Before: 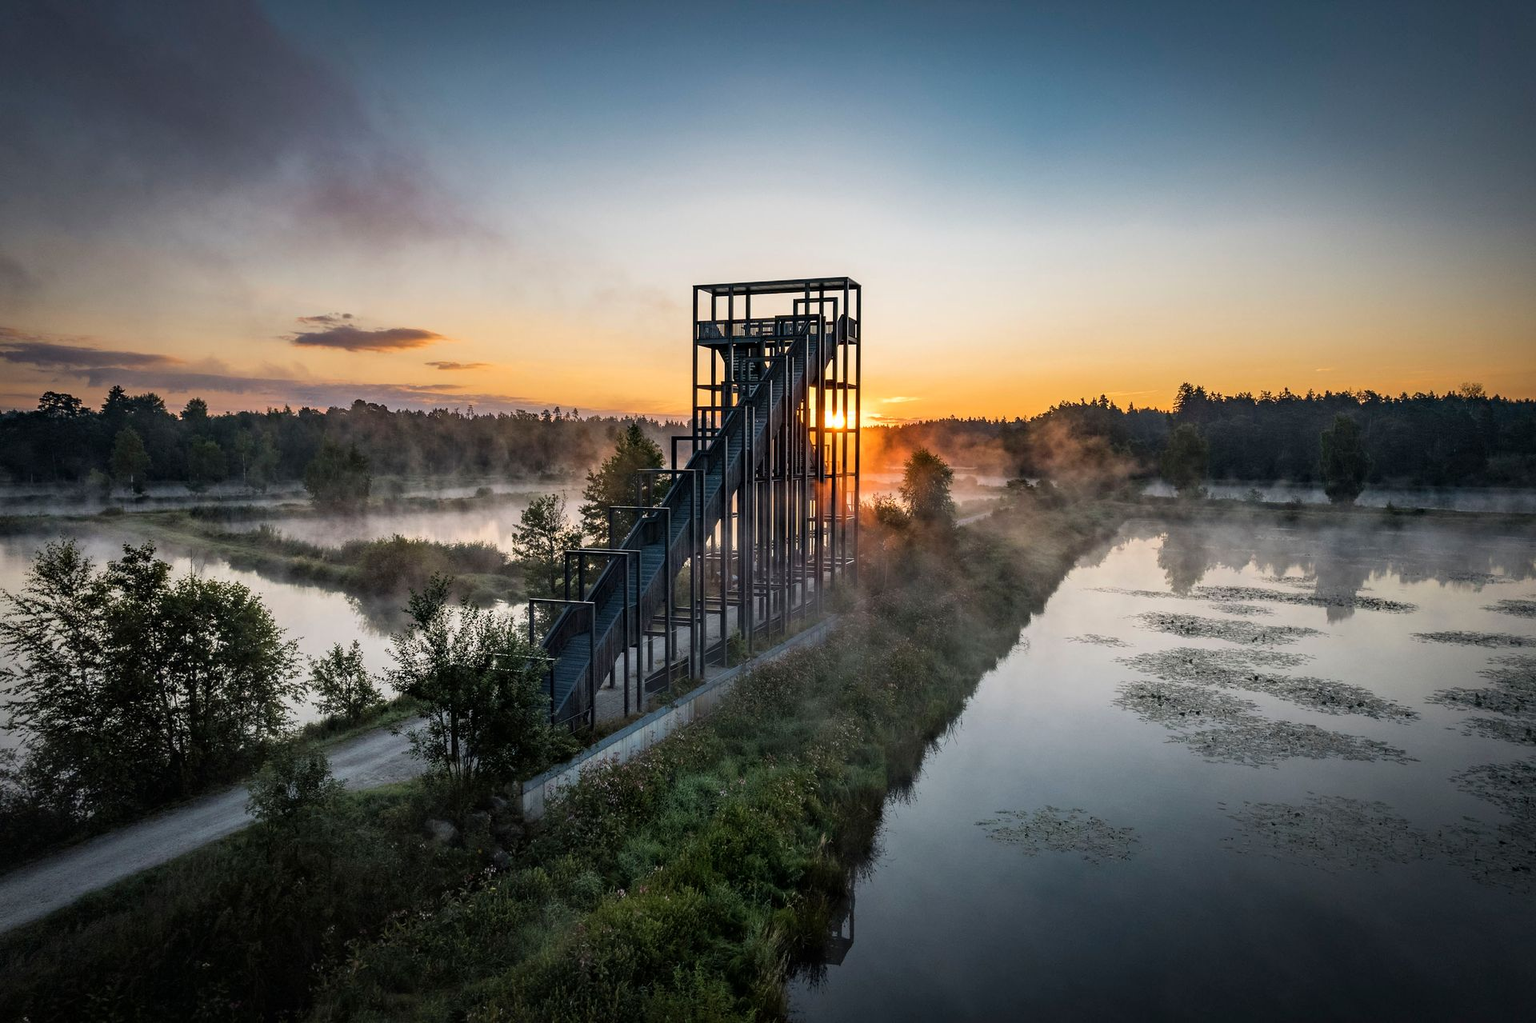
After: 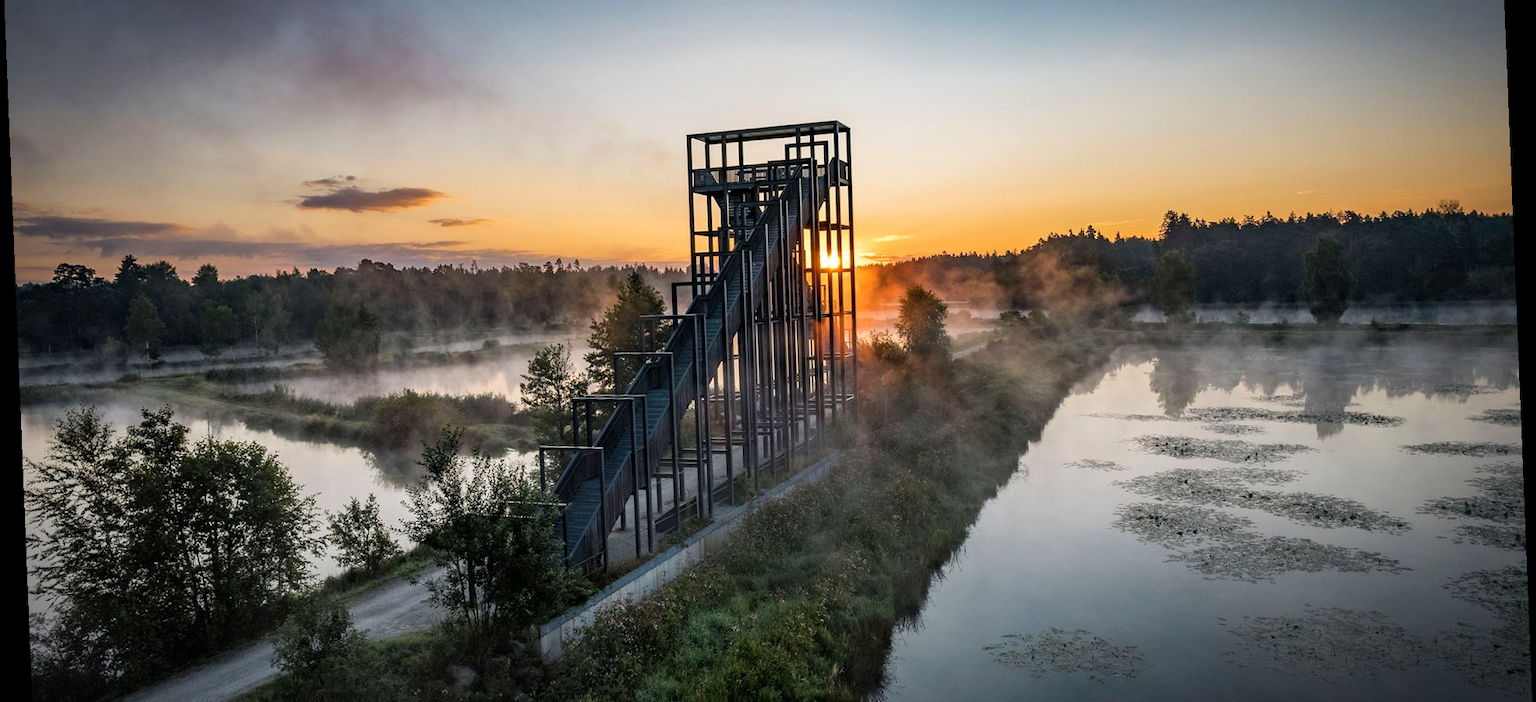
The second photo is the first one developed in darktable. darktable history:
crop: top 16.727%, bottom 16.727%
rotate and perspective: rotation -2.29°, automatic cropping off
